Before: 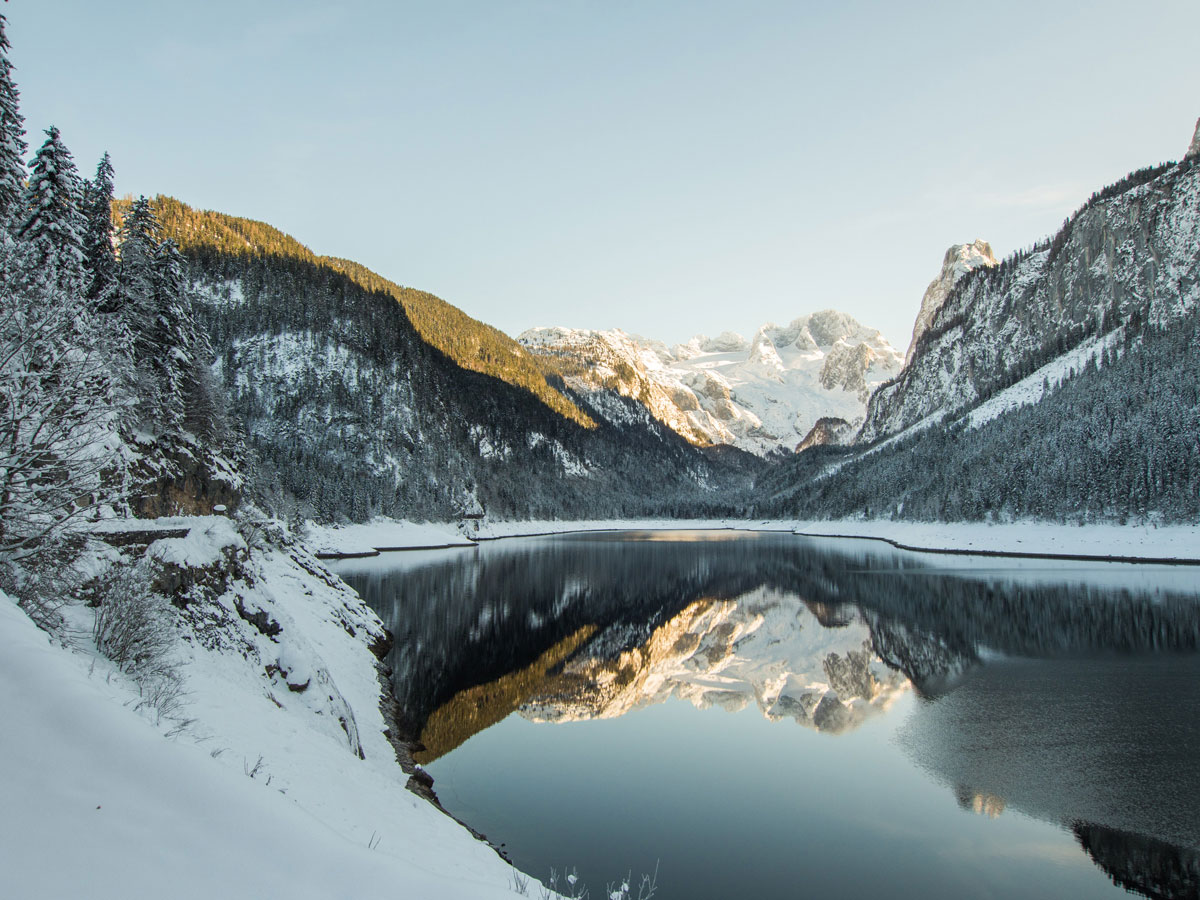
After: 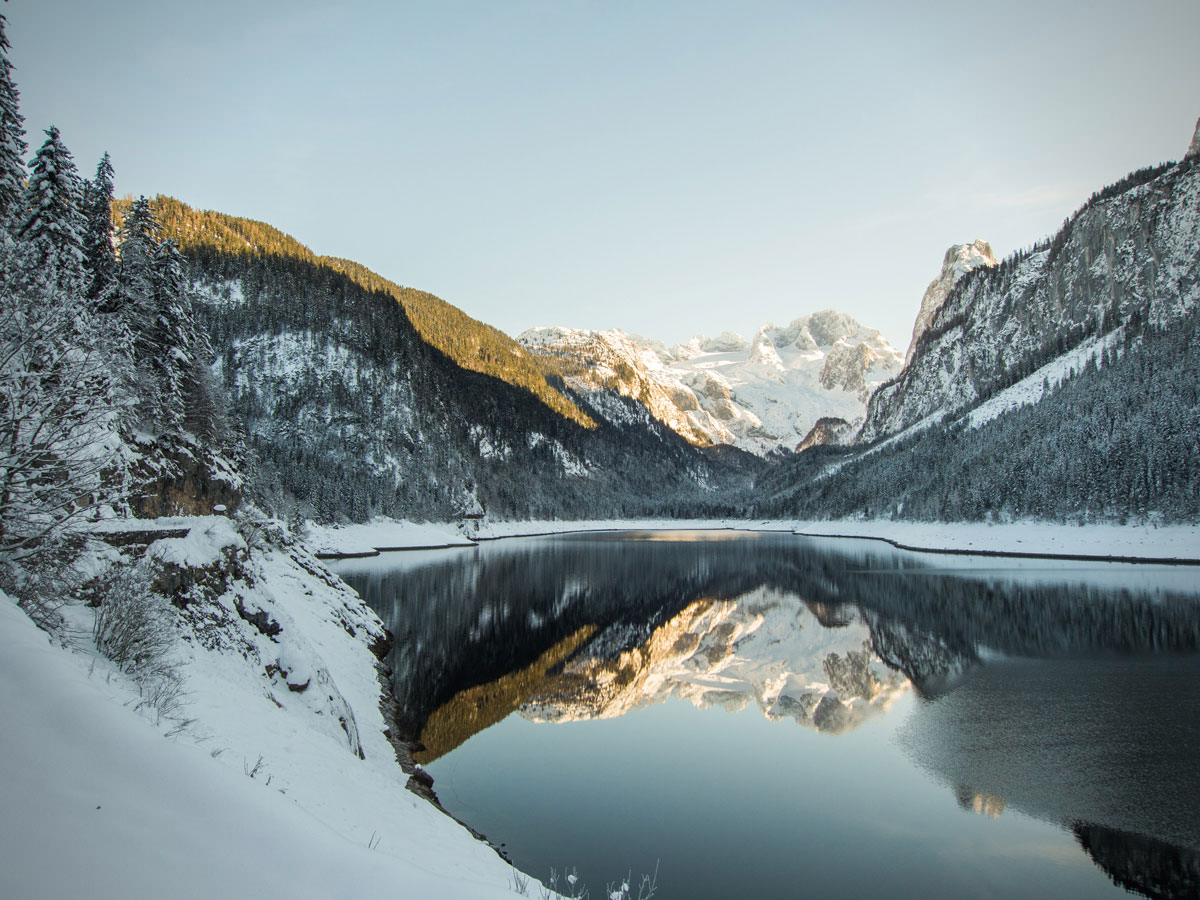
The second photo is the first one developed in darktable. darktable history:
vignetting: saturation -0.034
